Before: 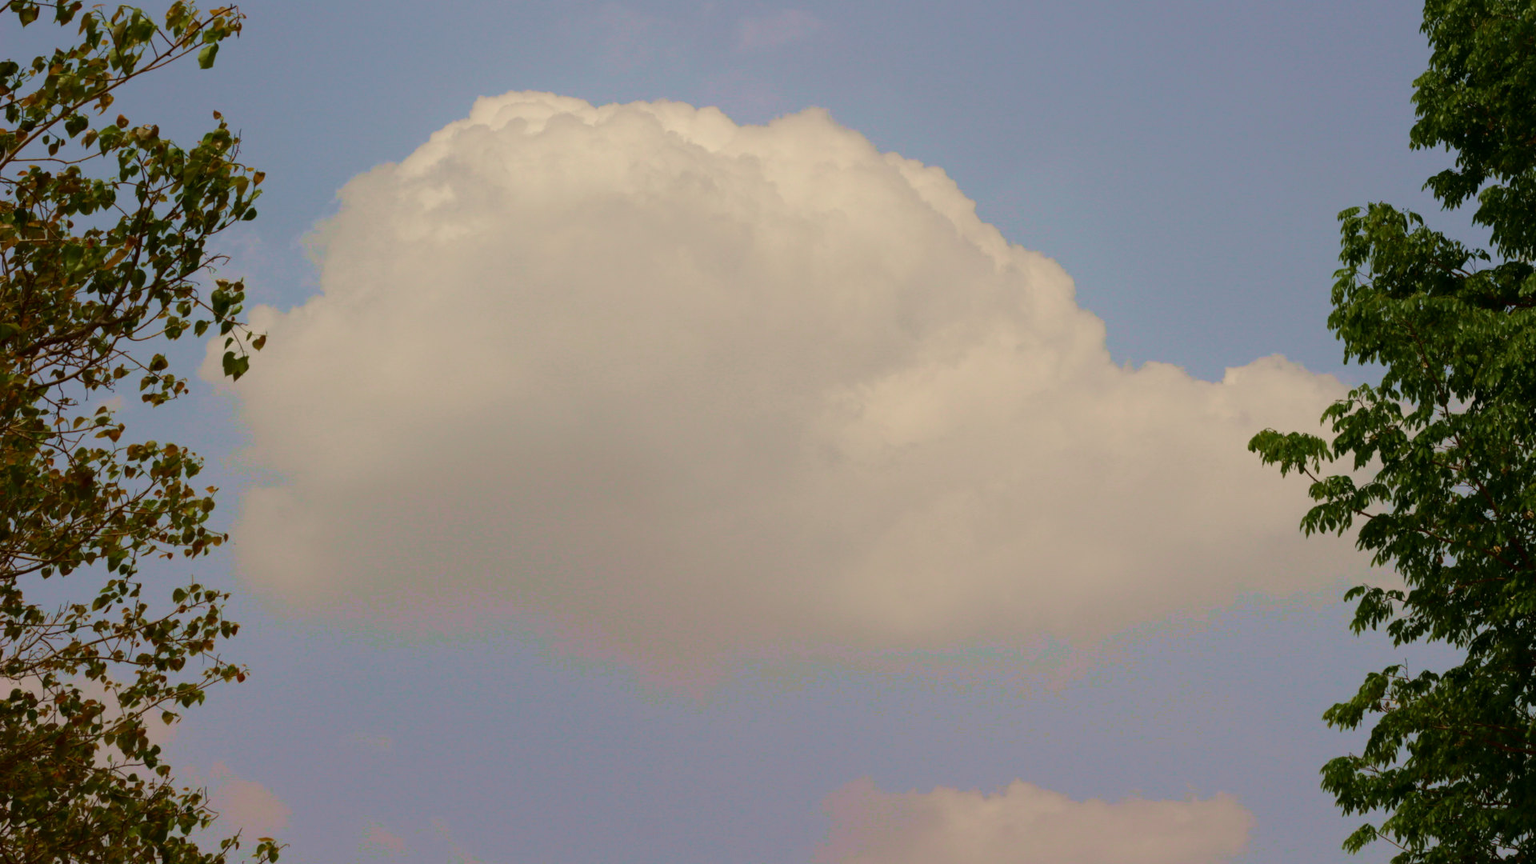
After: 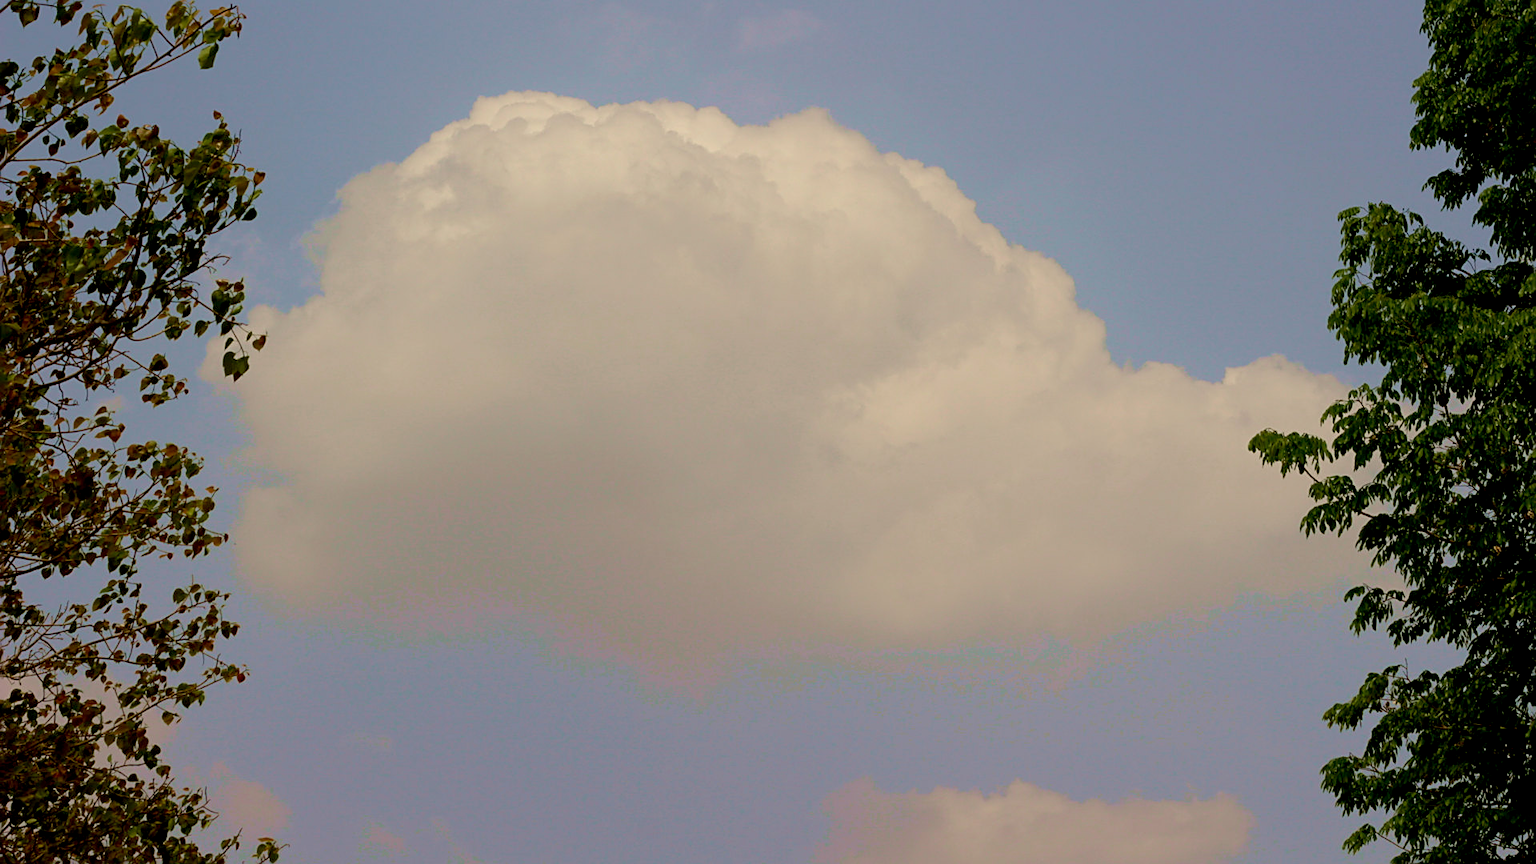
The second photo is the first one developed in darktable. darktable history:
exposure: black level correction 0.009, compensate highlight preservation false
sharpen: on, module defaults
